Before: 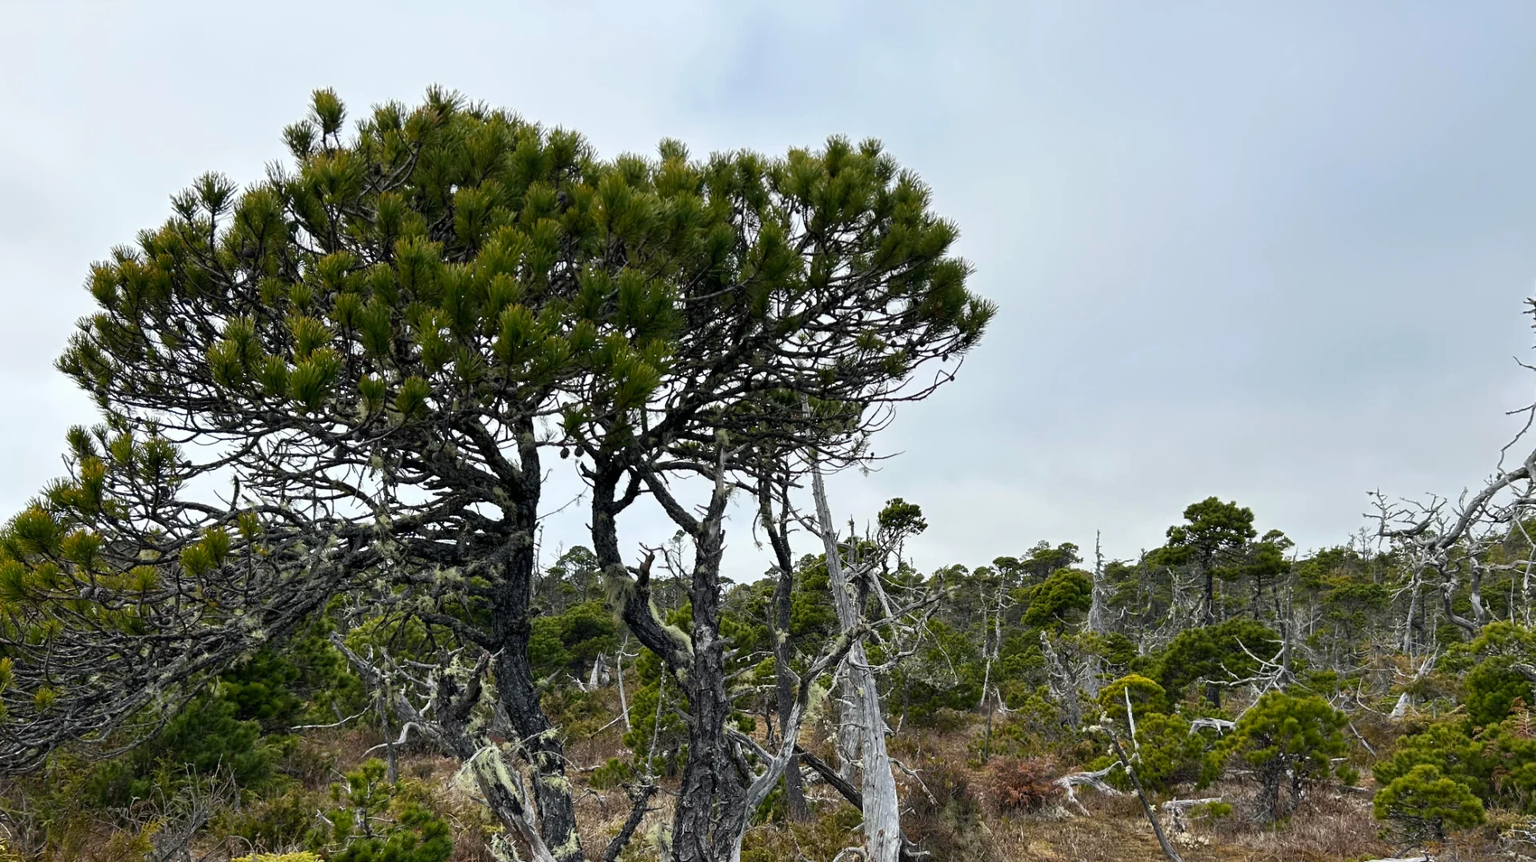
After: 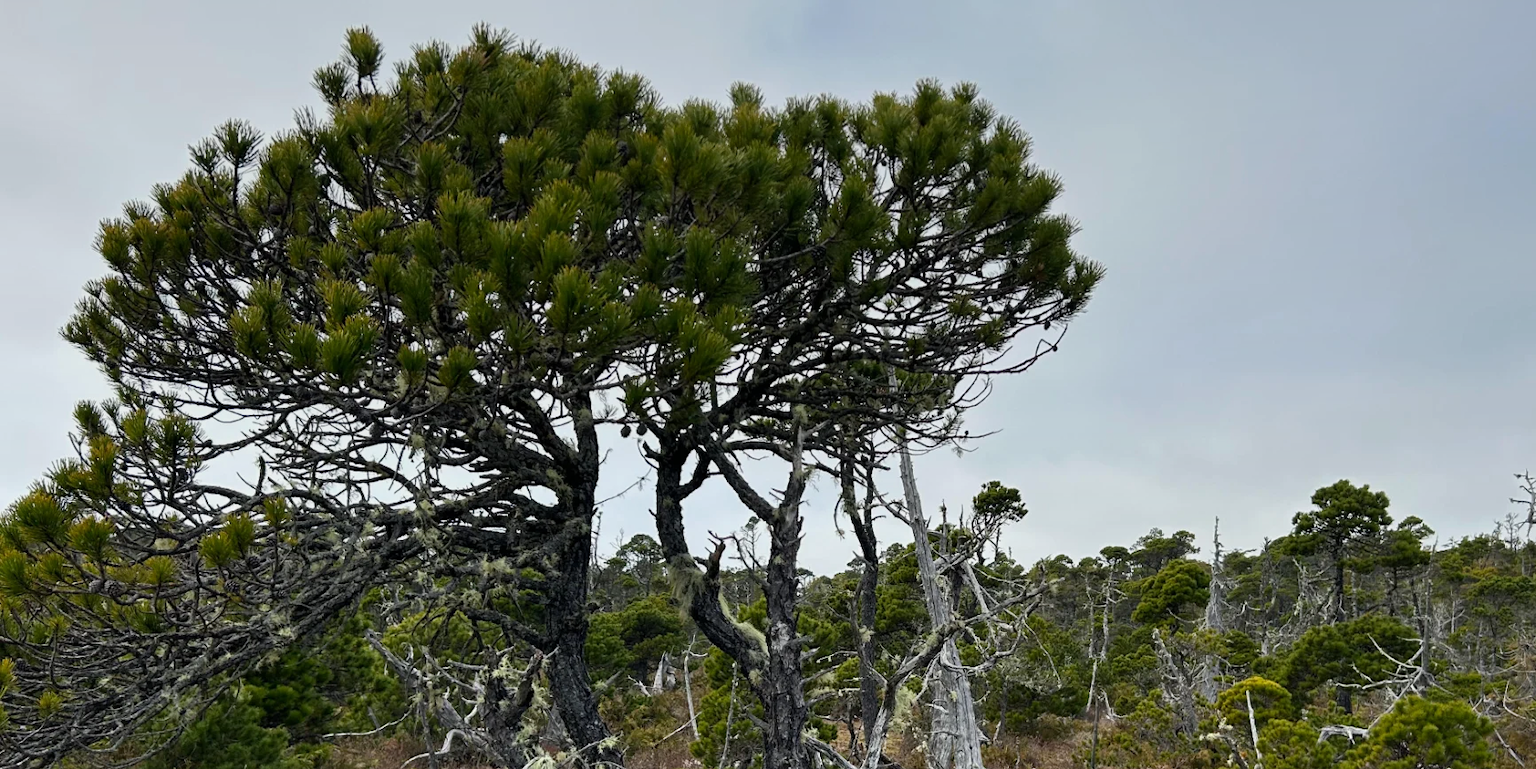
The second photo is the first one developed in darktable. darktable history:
graduated density: on, module defaults
crop: top 7.49%, right 9.717%, bottom 11.943%
